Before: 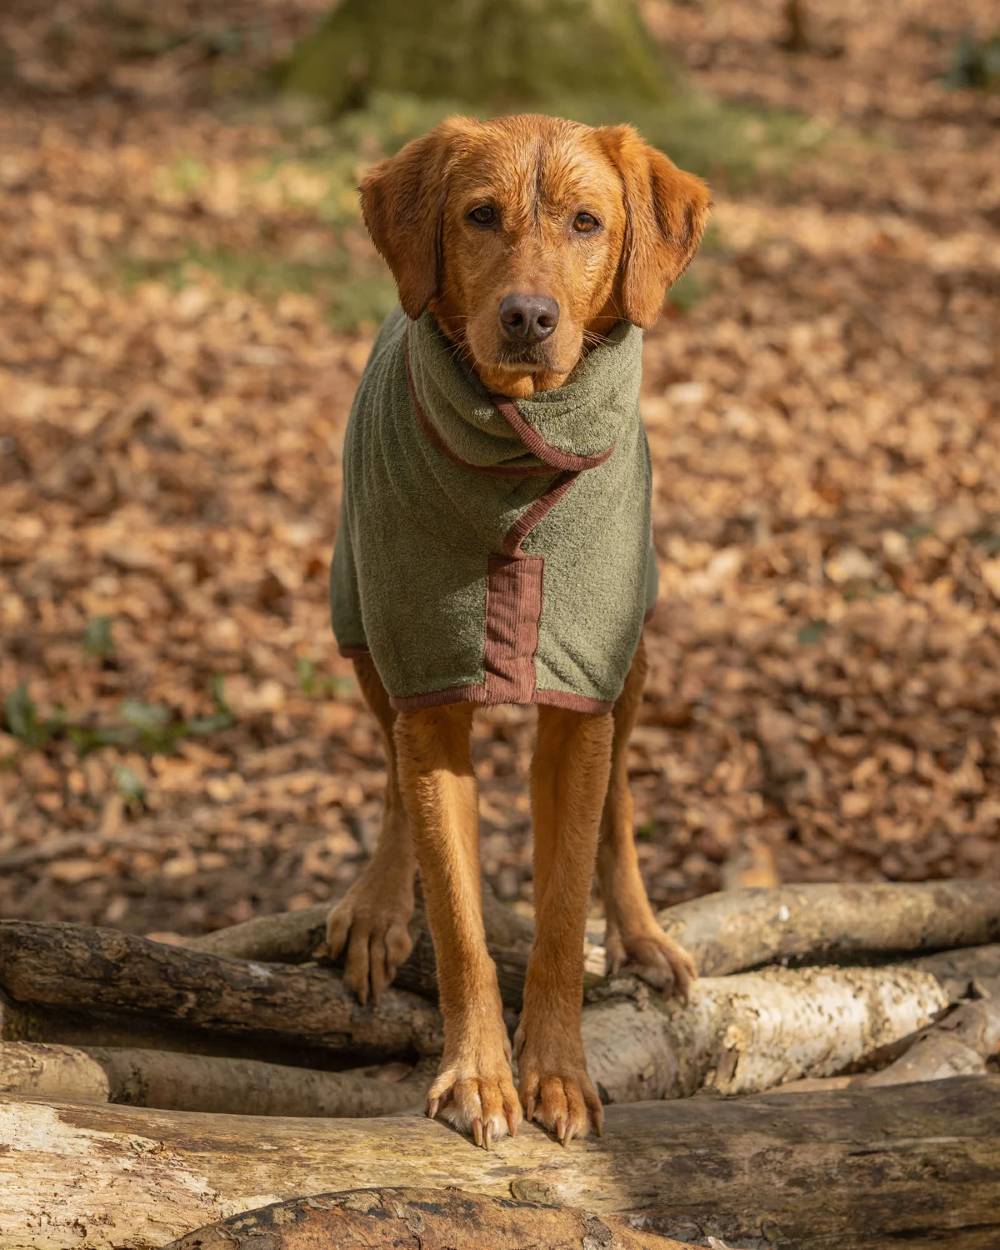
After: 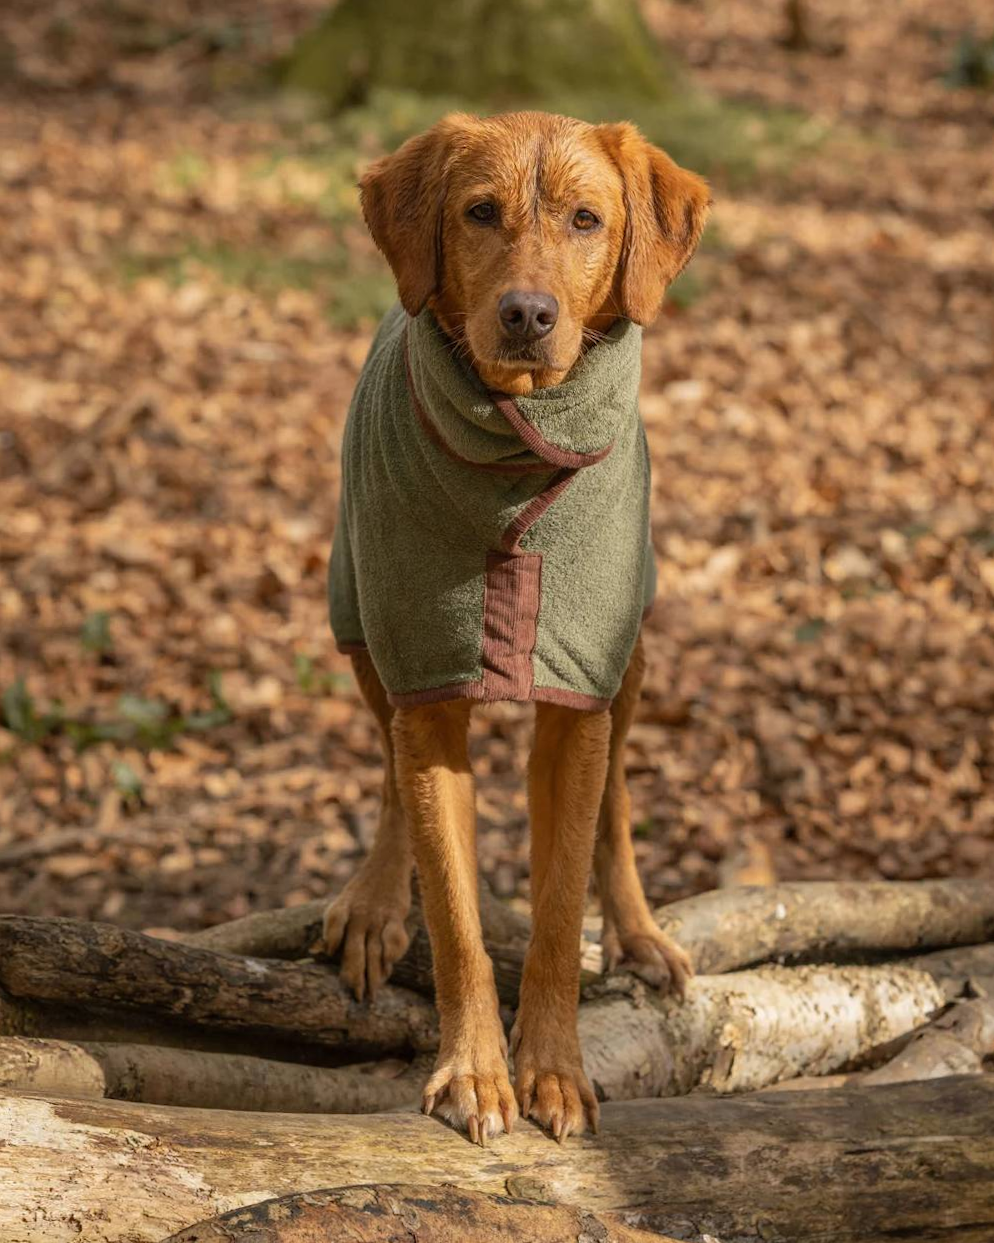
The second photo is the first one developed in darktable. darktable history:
crop and rotate: angle -0.25°
